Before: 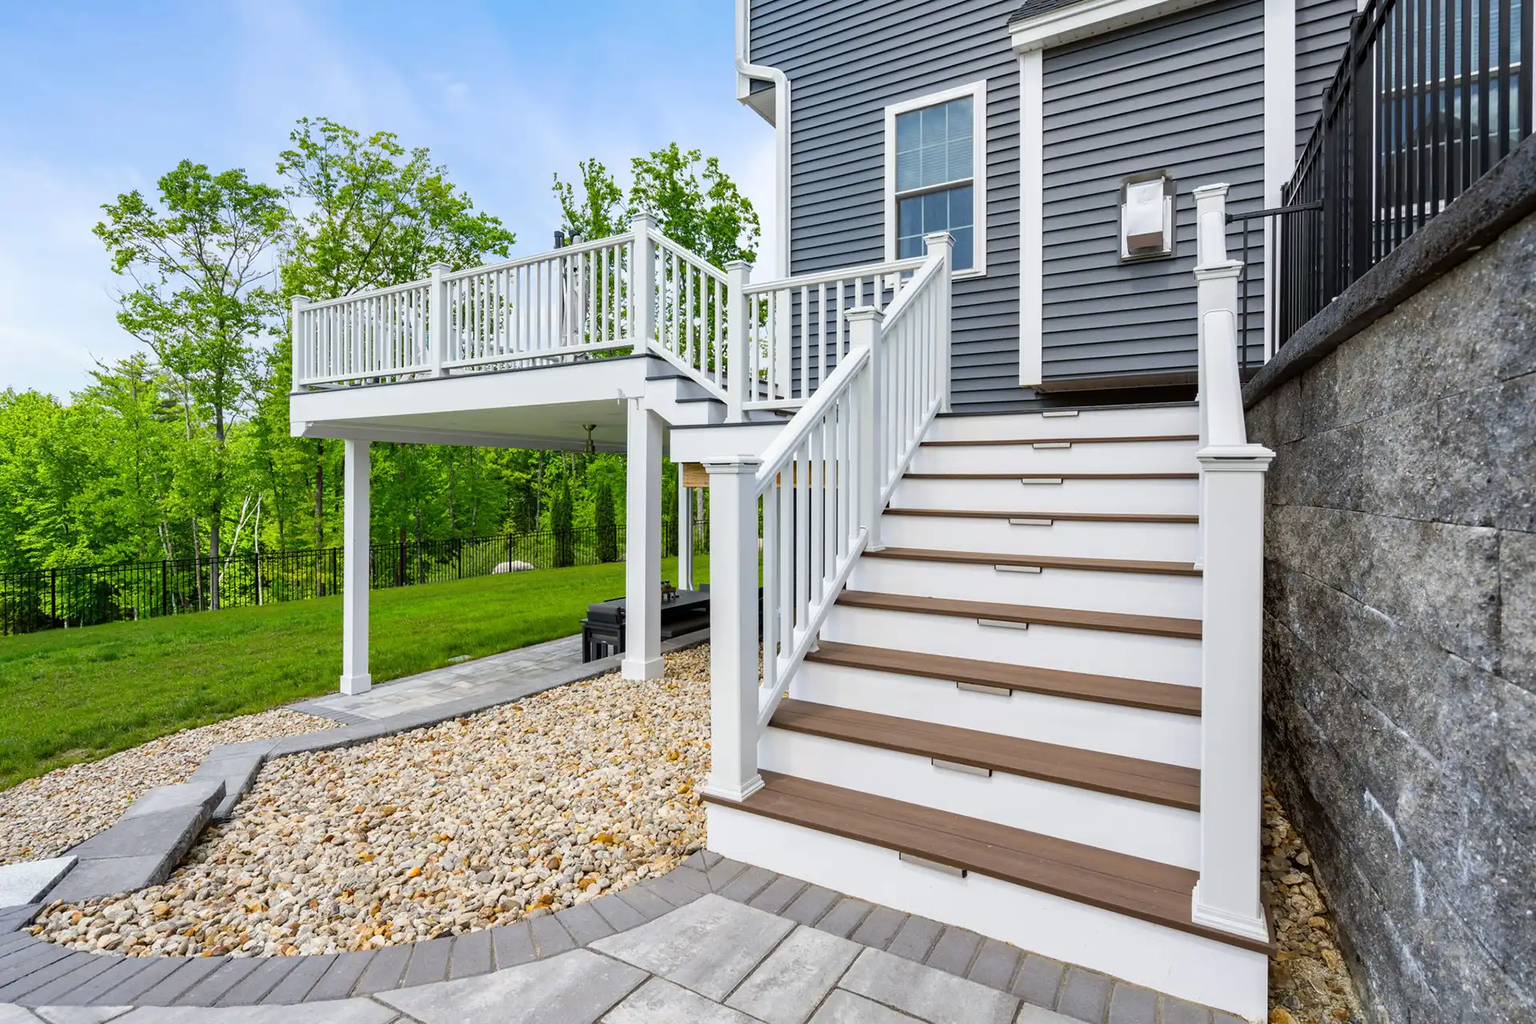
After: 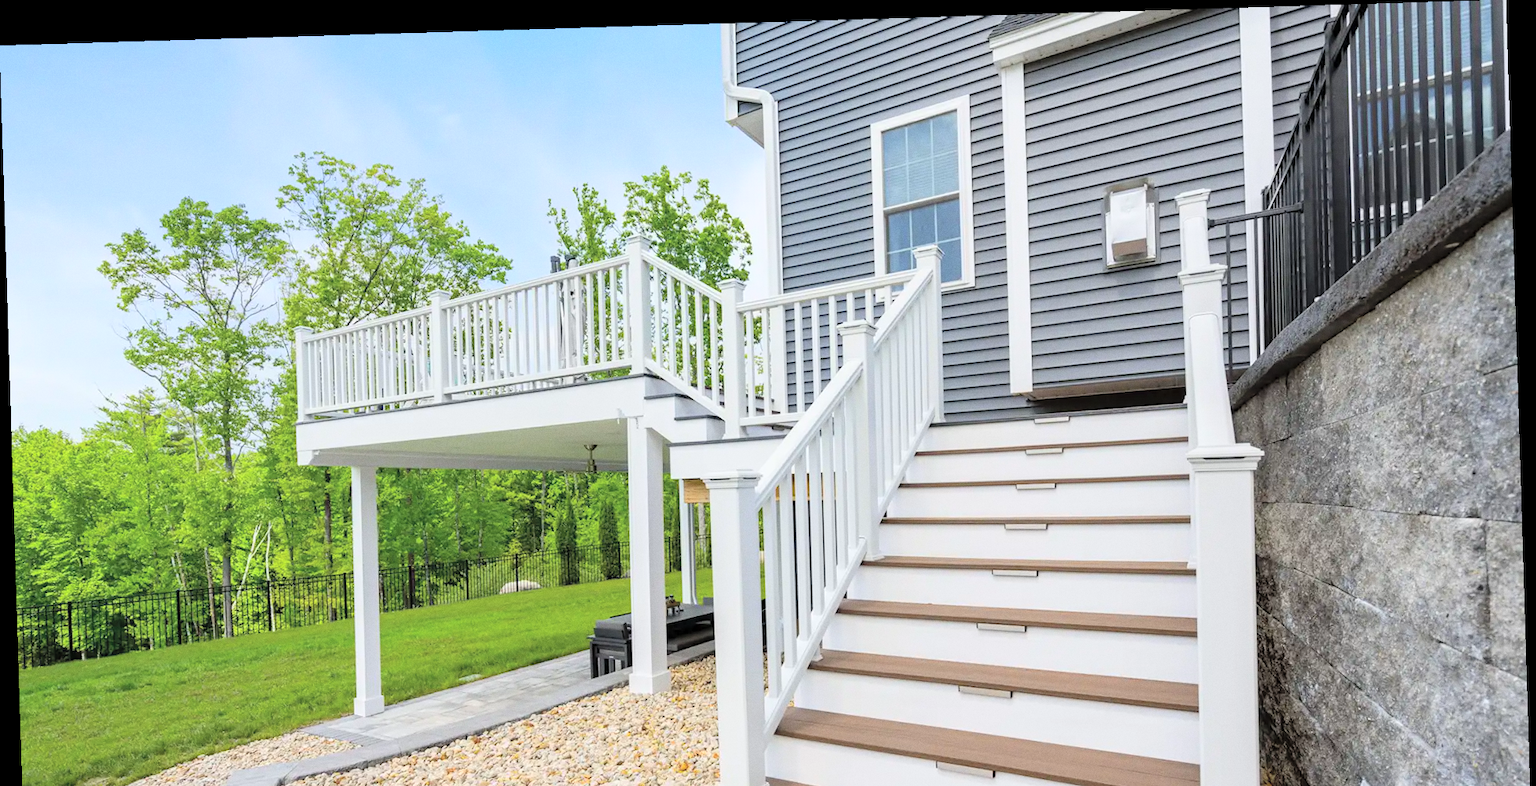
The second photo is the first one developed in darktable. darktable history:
rotate and perspective: rotation -1.75°, automatic cropping off
grain: coarseness 0.09 ISO, strength 16.61%
global tonemap: drago (0.7, 100)
crop: bottom 24.988%
